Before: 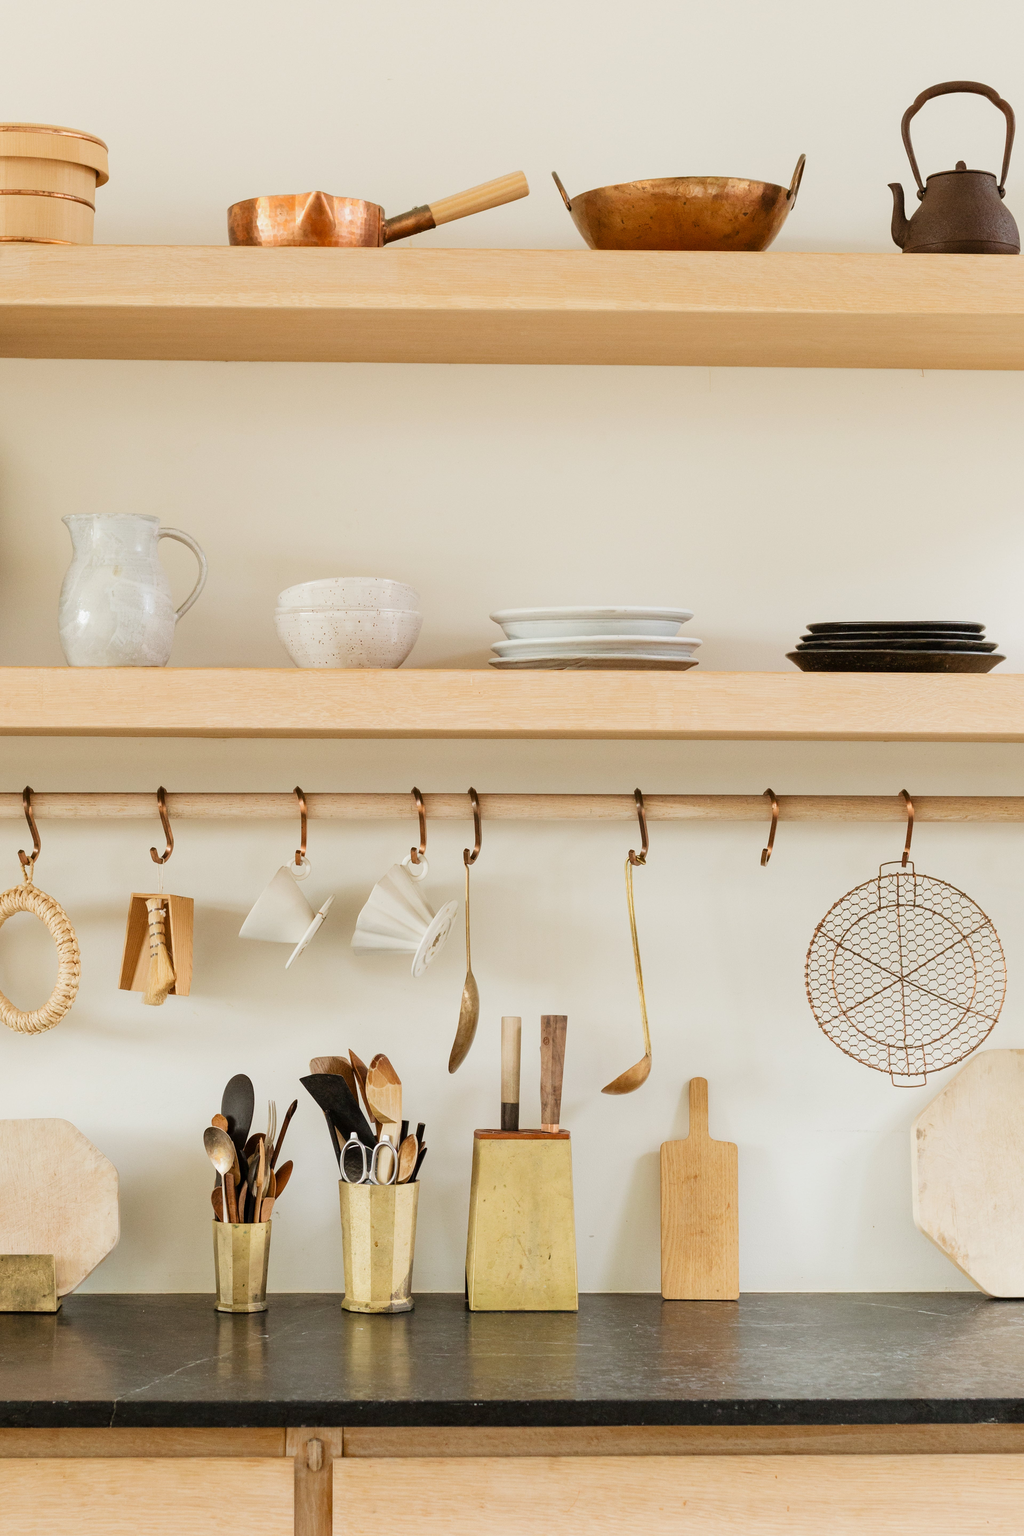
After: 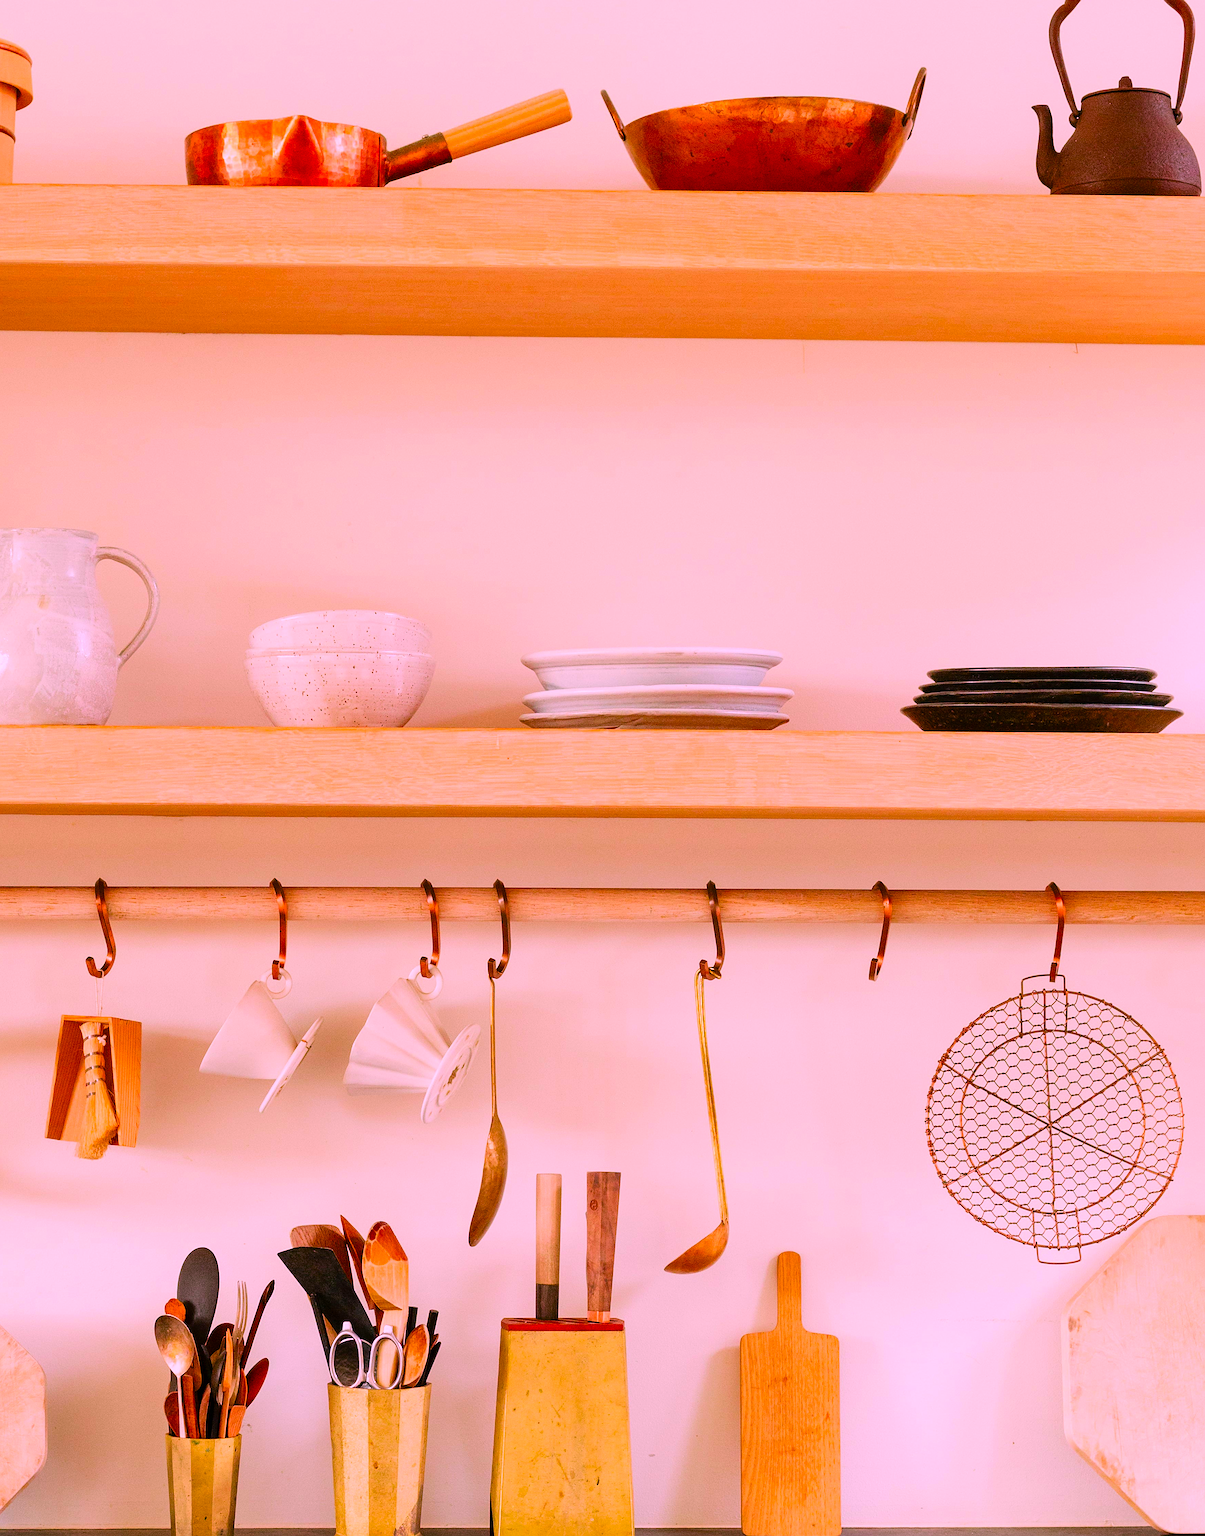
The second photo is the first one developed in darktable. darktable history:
sharpen: on, module defaults
crop: left 8.162%, top 6.625%, bottom 15.383%
color balance rgb: perceptual saturation grading › global saturation 30.113%
color correction: highlights a* 19.16, highlights b* -11.39, saturation 1.65
